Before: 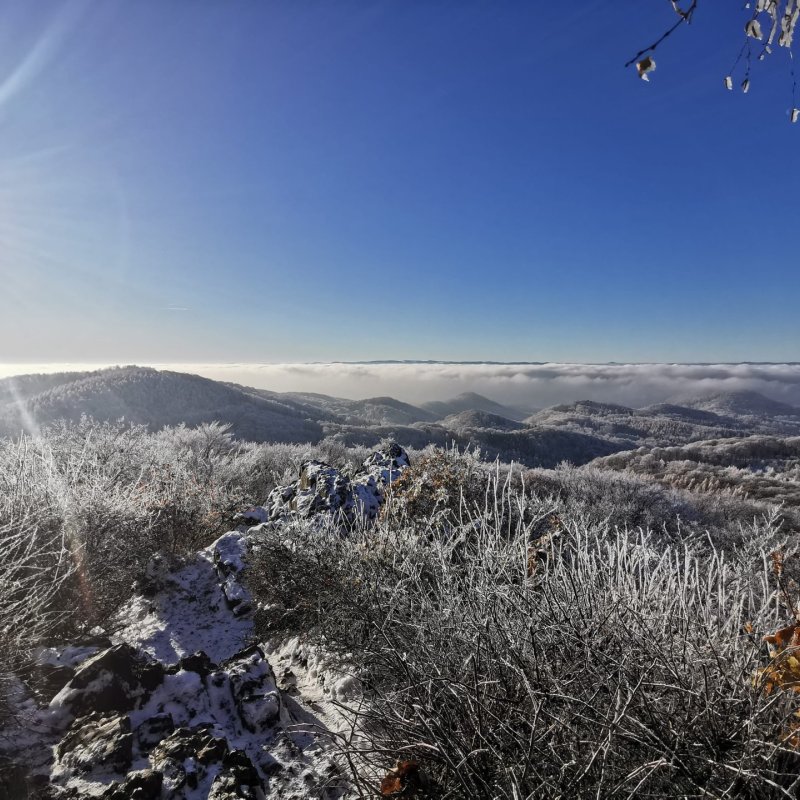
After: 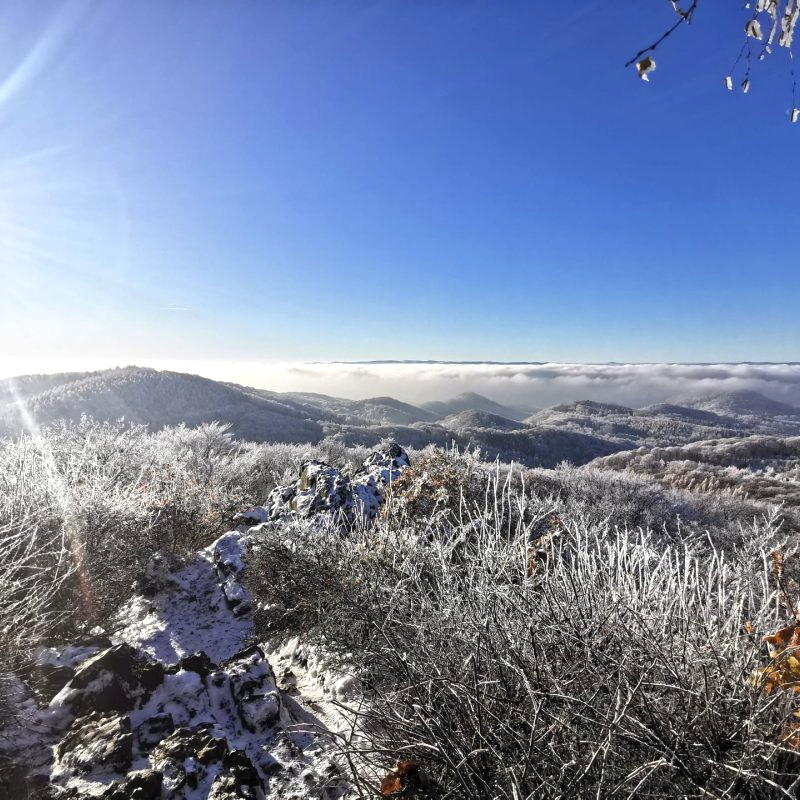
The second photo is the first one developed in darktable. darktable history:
exposure: black level correction 0, exposure 0.7 EV, compensate exposure bias true, compensate highlight preservation false
levels: mode automatic
